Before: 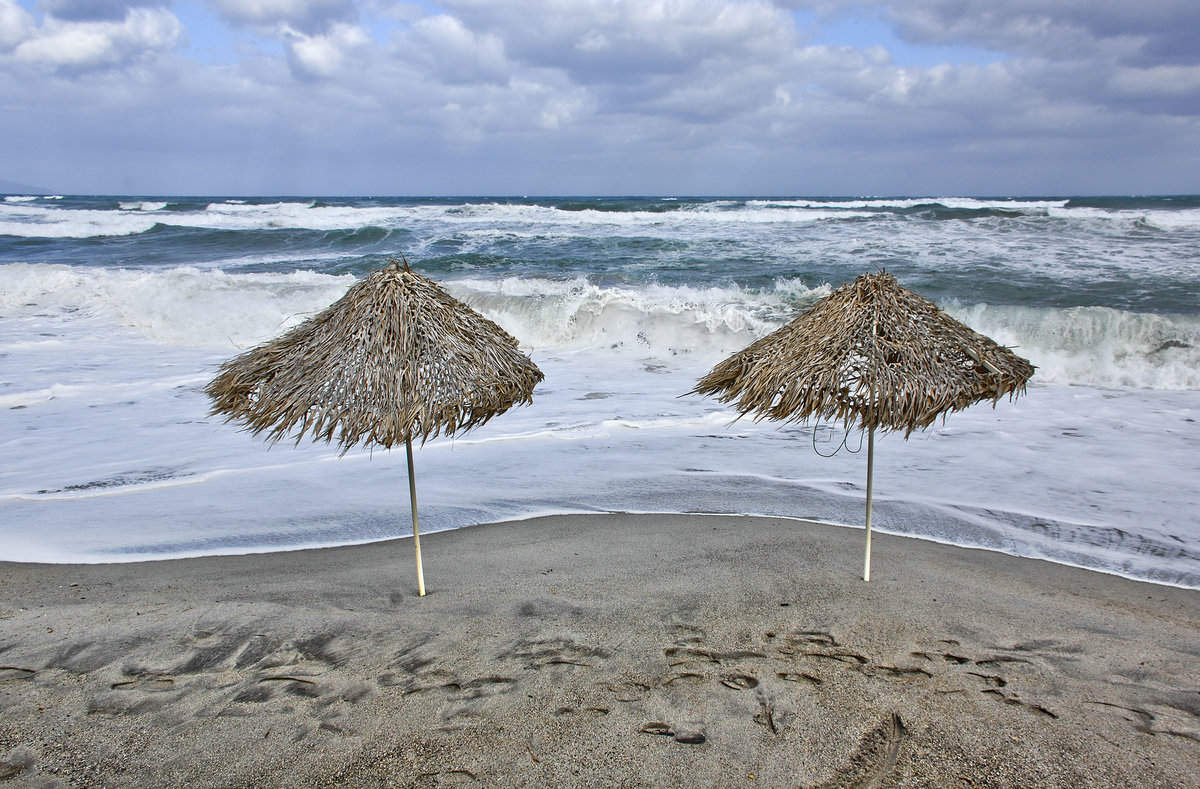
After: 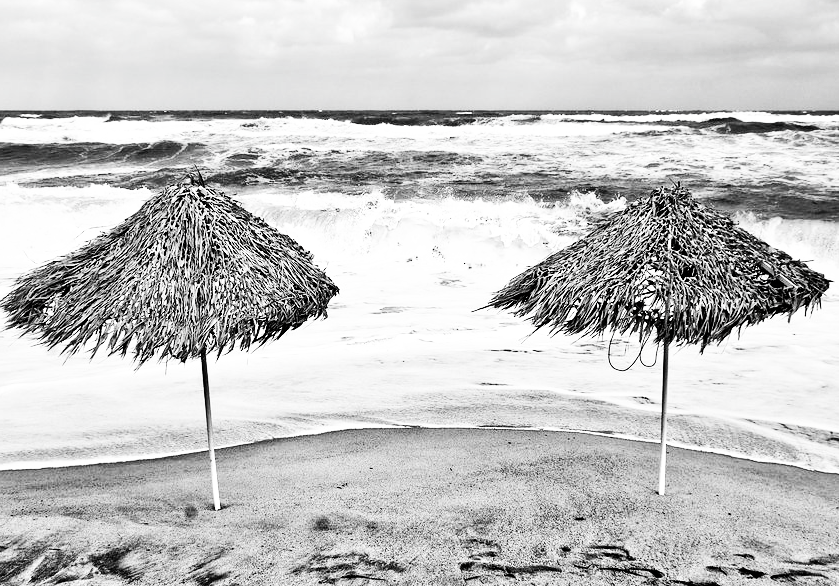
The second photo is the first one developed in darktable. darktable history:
tone curve: curves: ch0 [(0, 0) (0.004, 0.001) (0.133, 0.16) (0.325, 0.399) (0.475, 0.588) (0.832, 0.903) (1, 1)], color space Lab, linked channels, preserve colors none
crop and rotate: left 17.131%, top 10.911%, right 12.875%, bottom 14.723%
base curve: curves: ch0 [(0, 0.003) (0.001, 0.002) (0.006, 0.004) (0.02, 0.022) (0.048, 0.086) (0.094, 0.234) (0.162, 0.431) (0.258, 0.629) (0.385, 0.8) (0.548, 0.918) (0.751, 0.988) (1, 1)], preserve colors none
contrast brightness saturation: contrast 0.016, brightness -0.99, saturation -0.994
exposure: exposure 0.292 EV, compensate highlight preservation false
